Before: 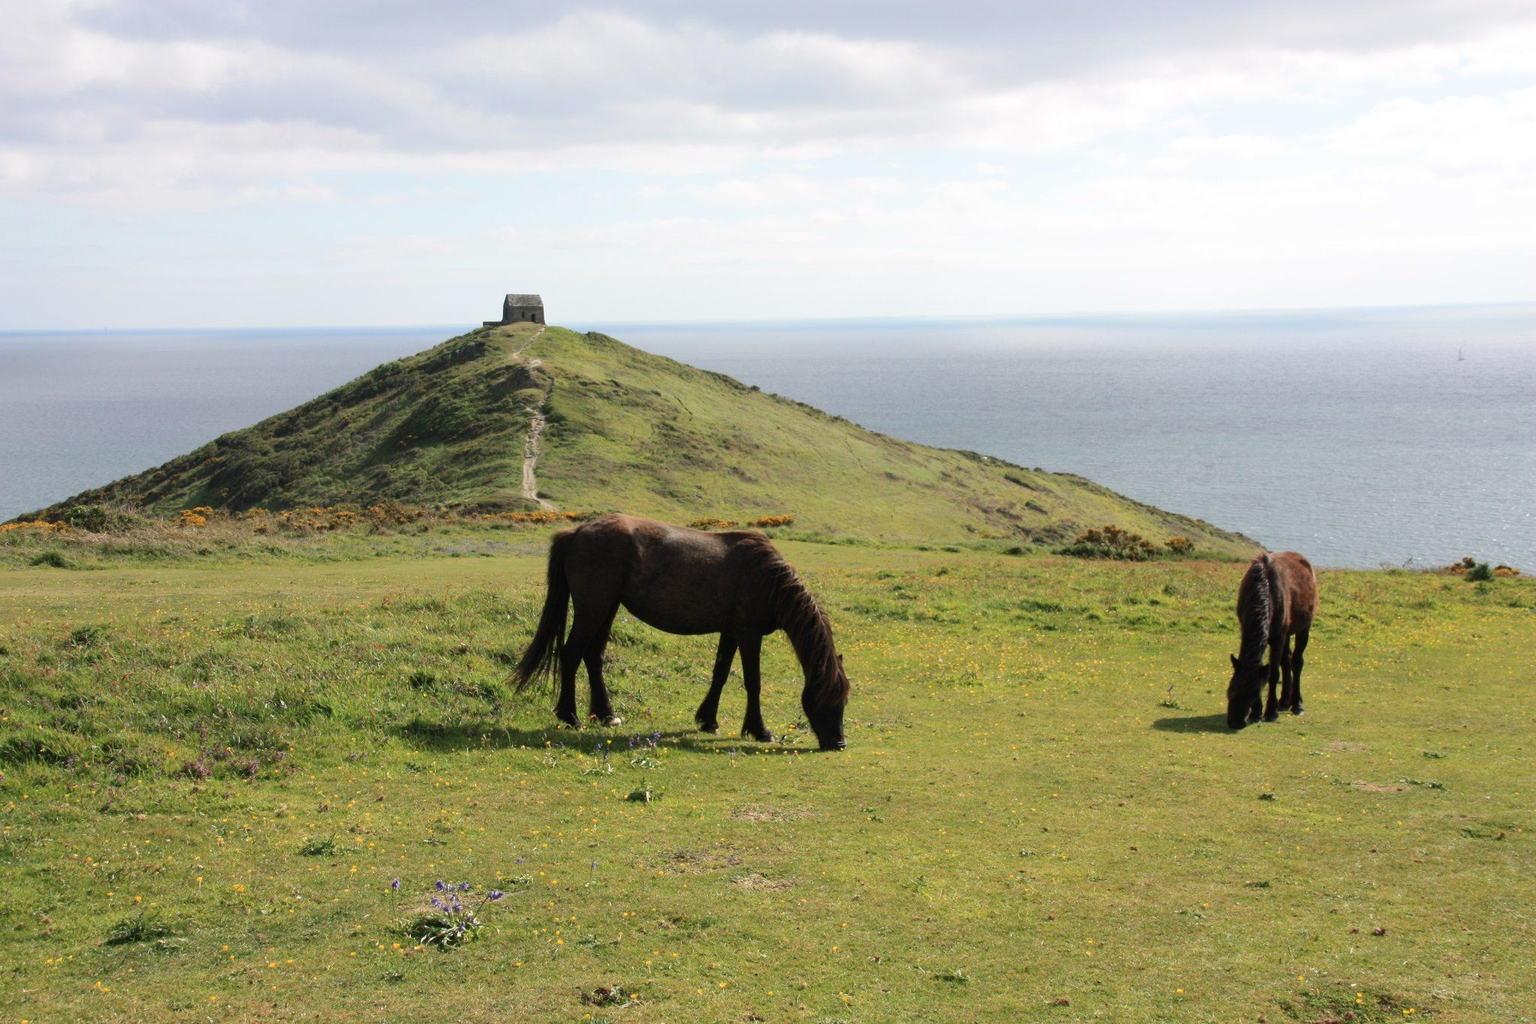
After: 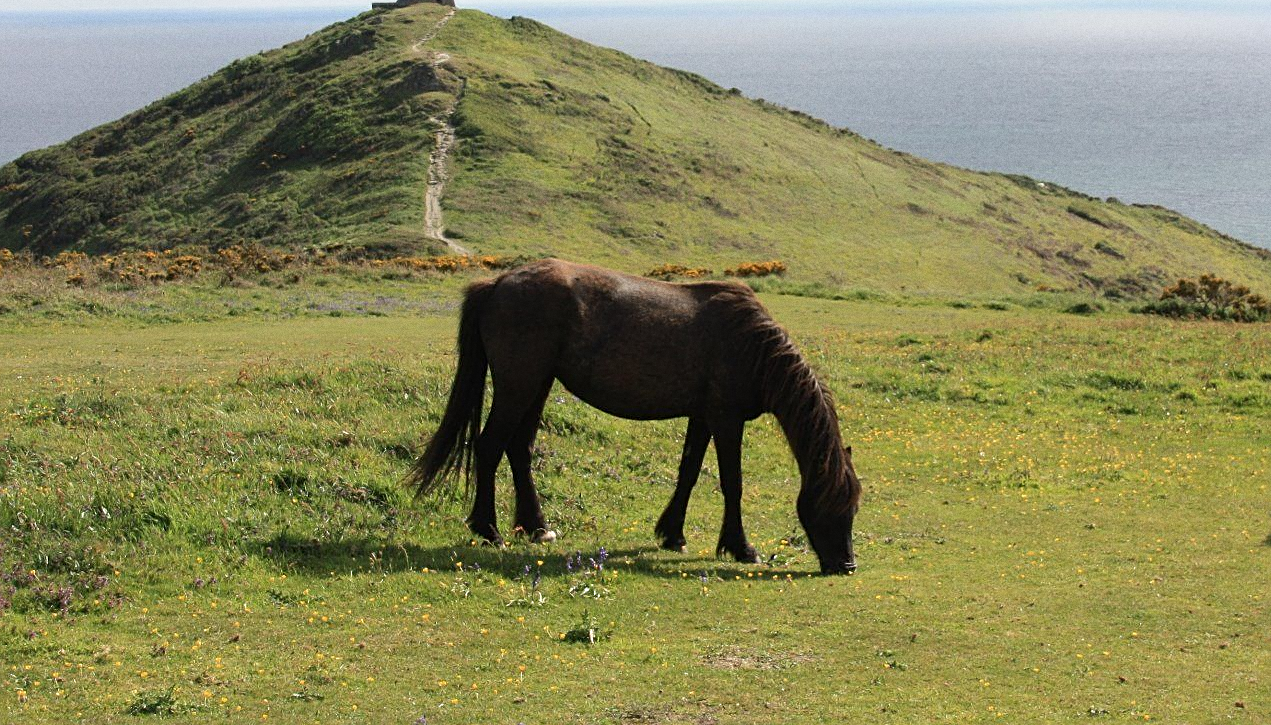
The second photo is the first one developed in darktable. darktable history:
sharpen: on, module defaults
crop: left 13.312%, top 31.28%, right 24.627%, bottom 15.582%
grain: coarseness 0.09 ISO
